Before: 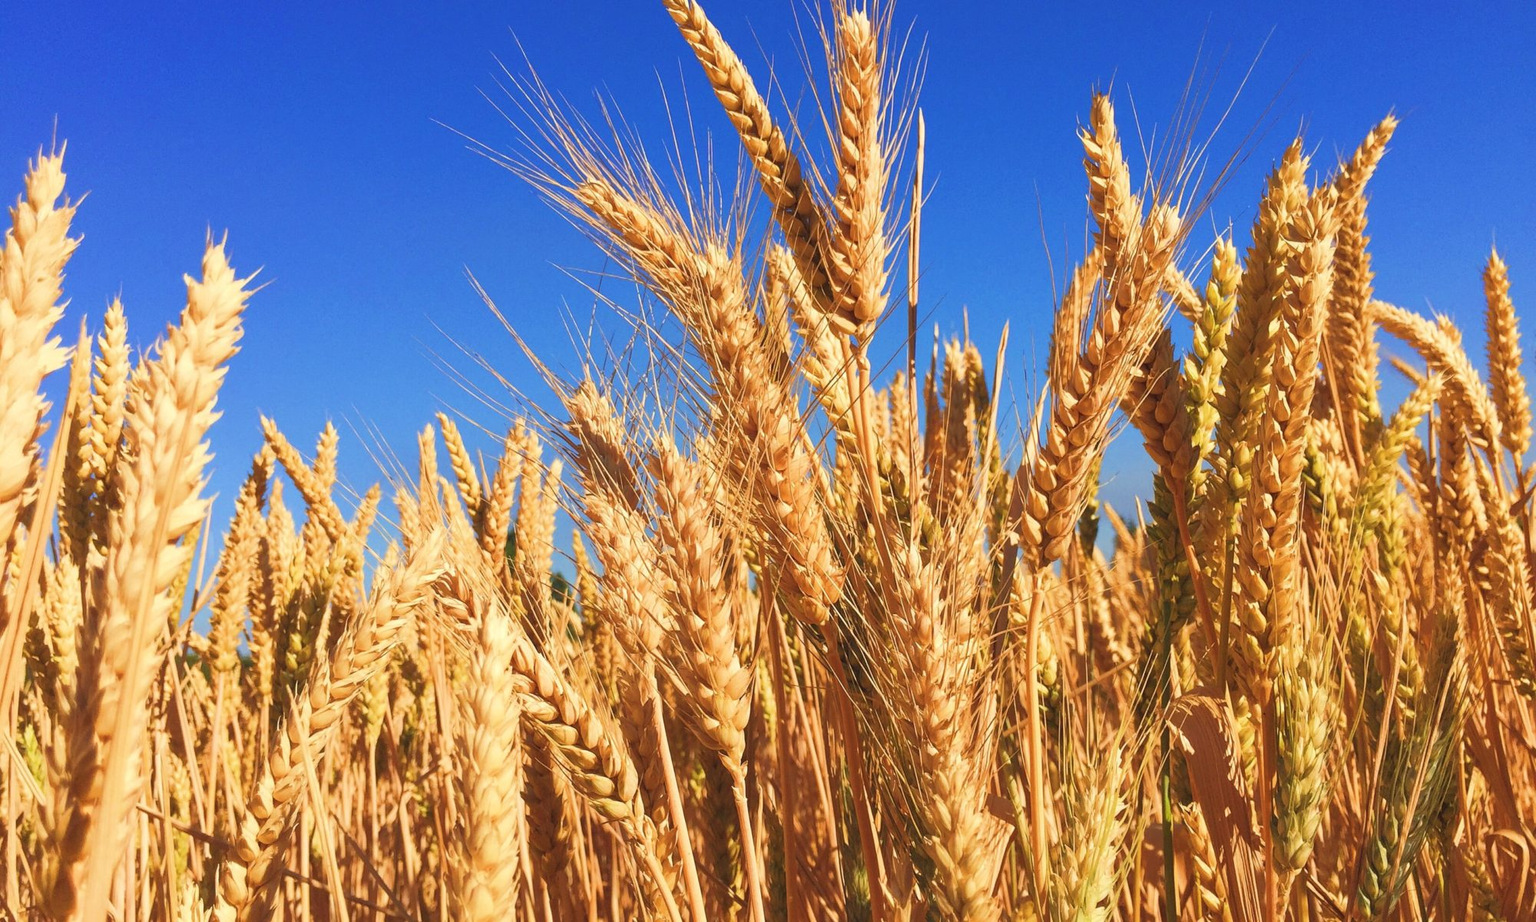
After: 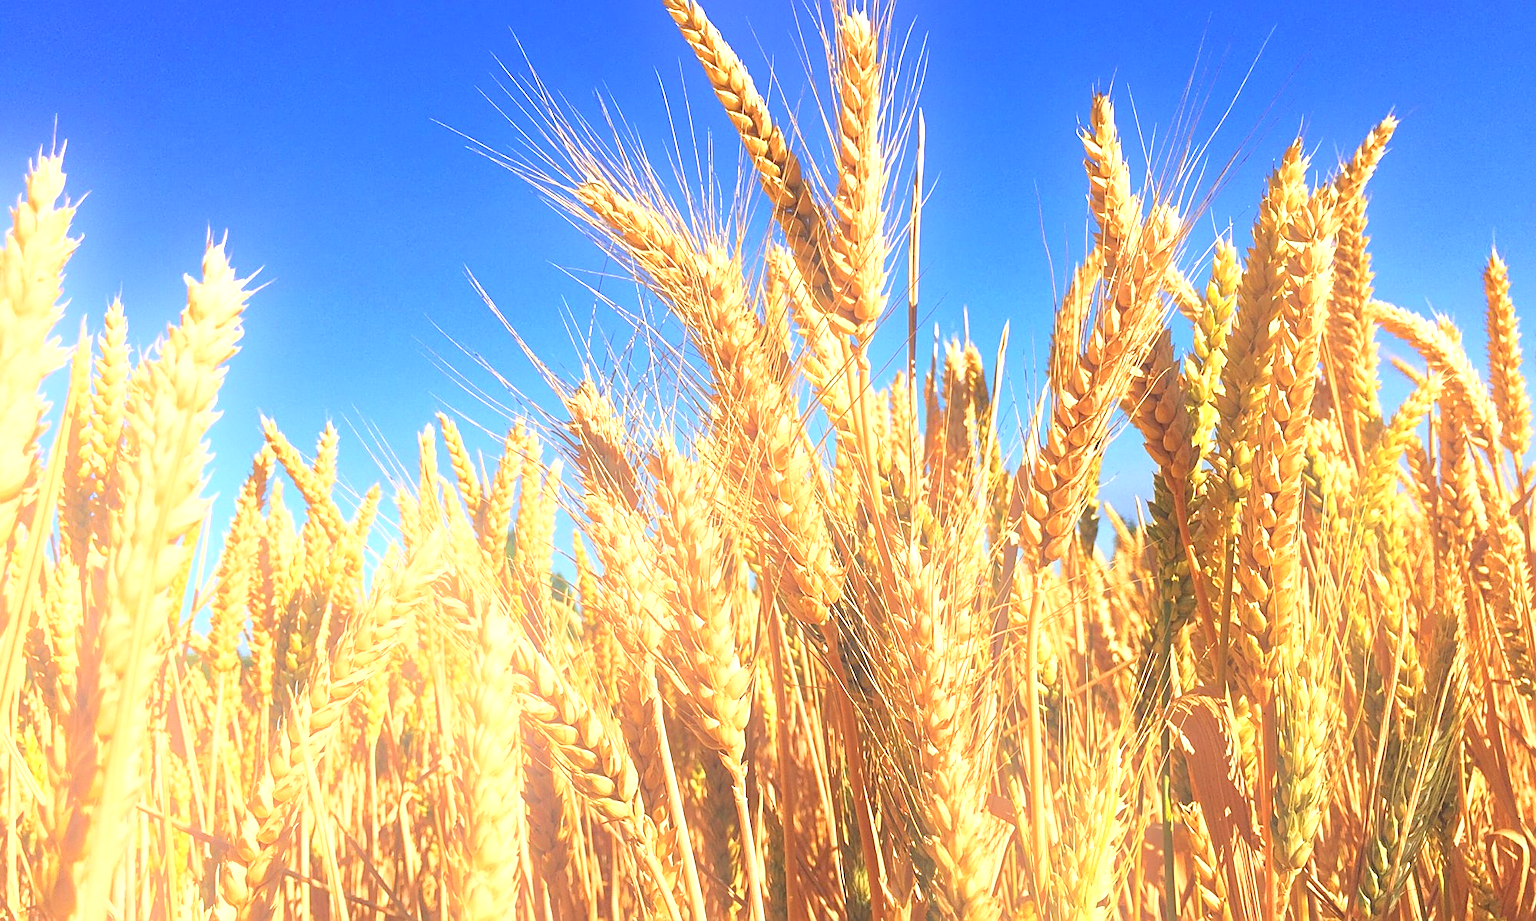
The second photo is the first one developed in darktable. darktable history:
bloom: size 13.65%, threshold 98.39%, strength 4.82%
exposure: black level correction 0, exposure 0.9 EV, compensate highlight preservation false
sharpen: on, module defaults
white balance: red 0.976, blue 1.04
